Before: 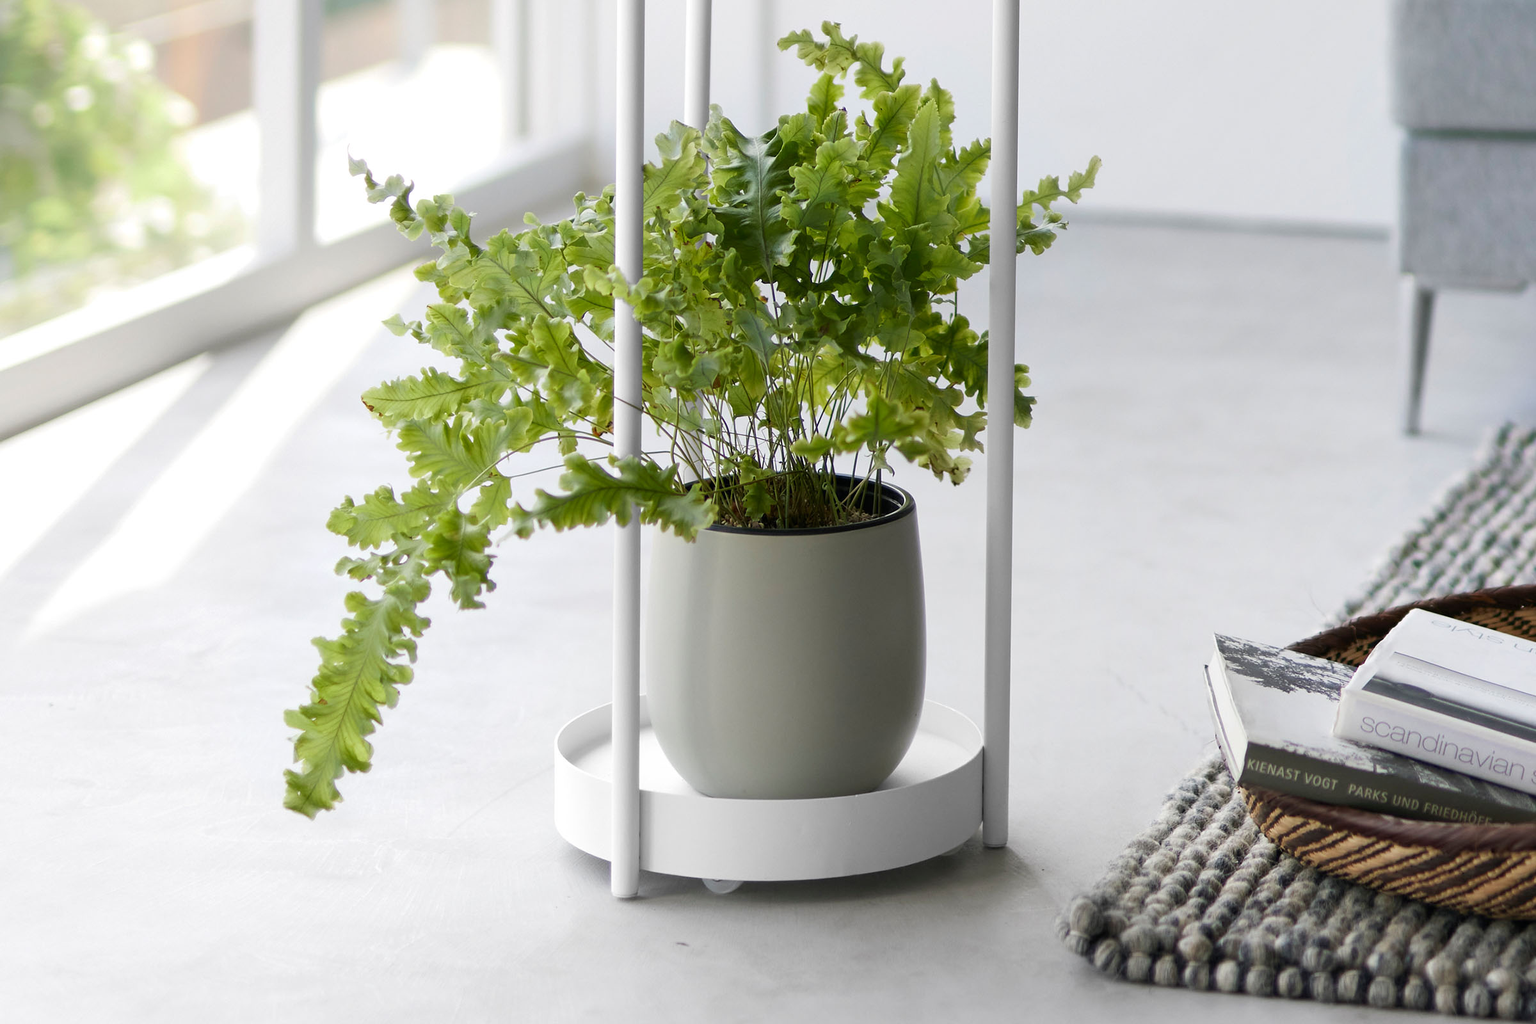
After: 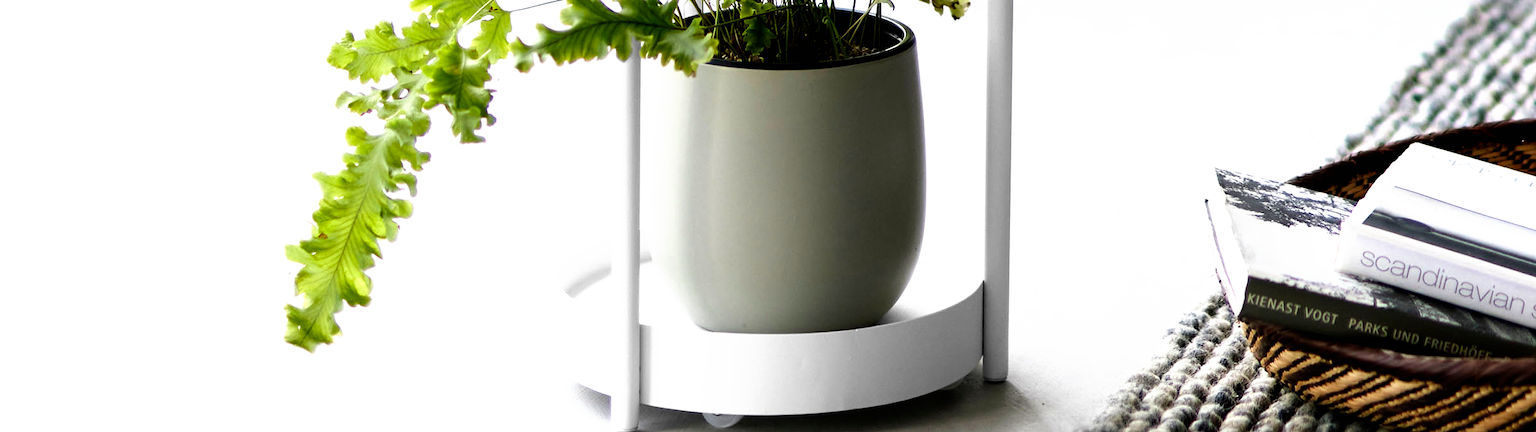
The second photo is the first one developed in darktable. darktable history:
filmic rgb: black relative exposure -8.2 EV, white relative exposure 2.2 EV, threshold 3 EV, hardness 7.11, latitude 85.74%, contrast 1.696, highlights saturation mix -4%, shadows ↔ highlights balance -2.69%, preserve chrominance no, color science v5 (2021), contrast in shadows safe, contrast in highlights safe, enable highlight reconstruction true
crop: top 45.551%, bottom 12.262%
